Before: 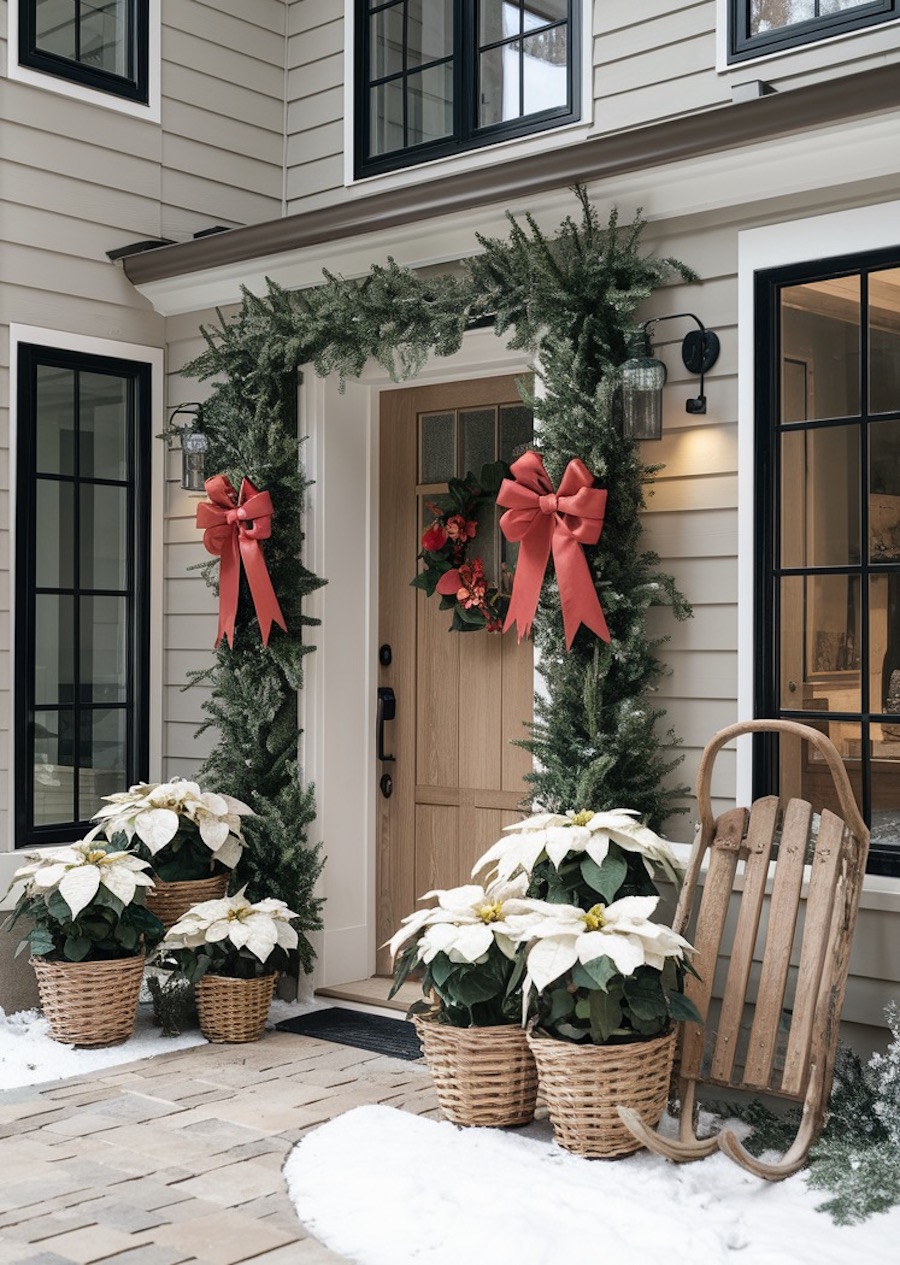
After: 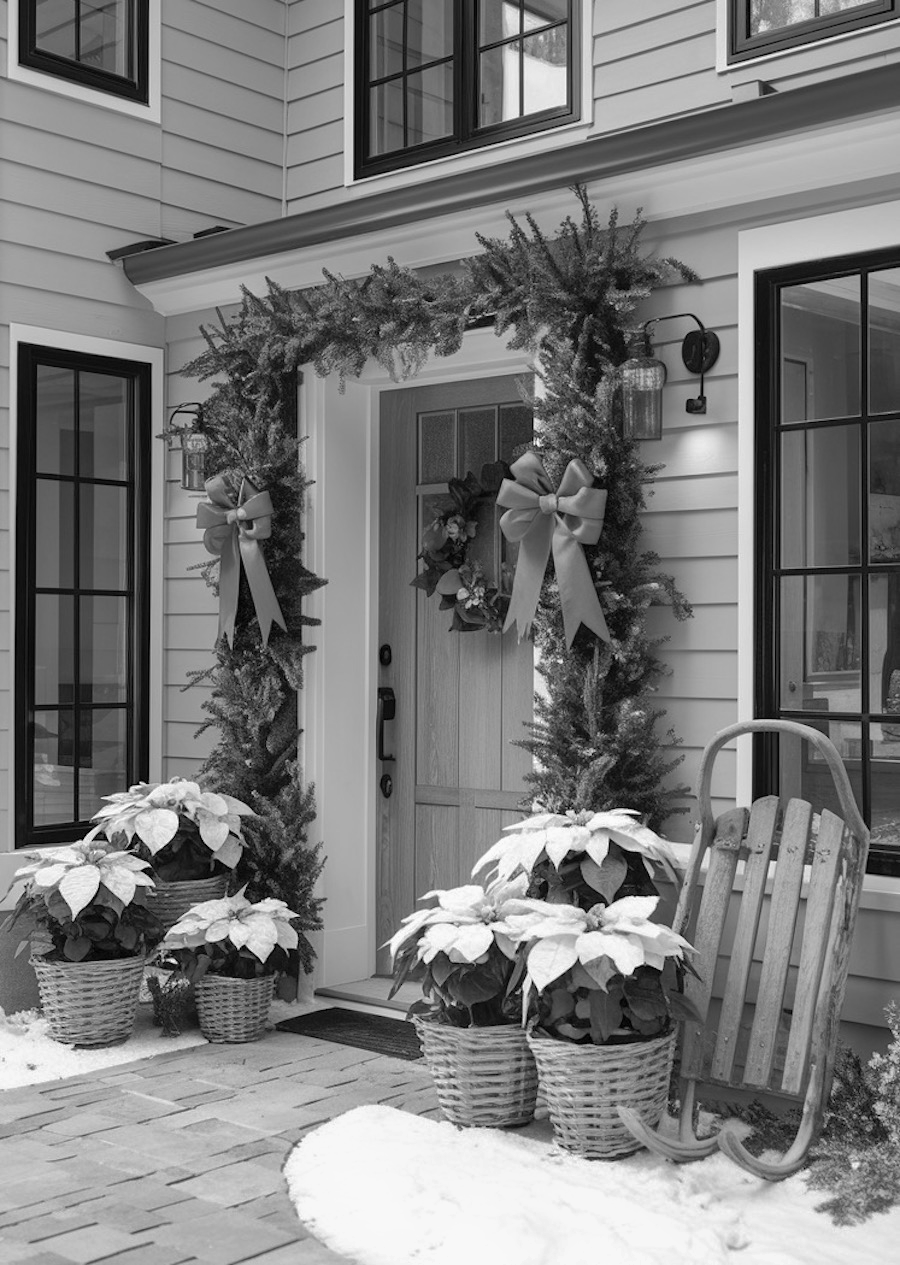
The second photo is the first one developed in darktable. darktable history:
monochrome: a -6.99, b 35.61, size 1.4
color calibration: illuminant custom, x 0.348, y 0.366, temperature 4940.58 K
white balance: red 1.066, blue 1.119
shadows and highlights: on, module defaults
